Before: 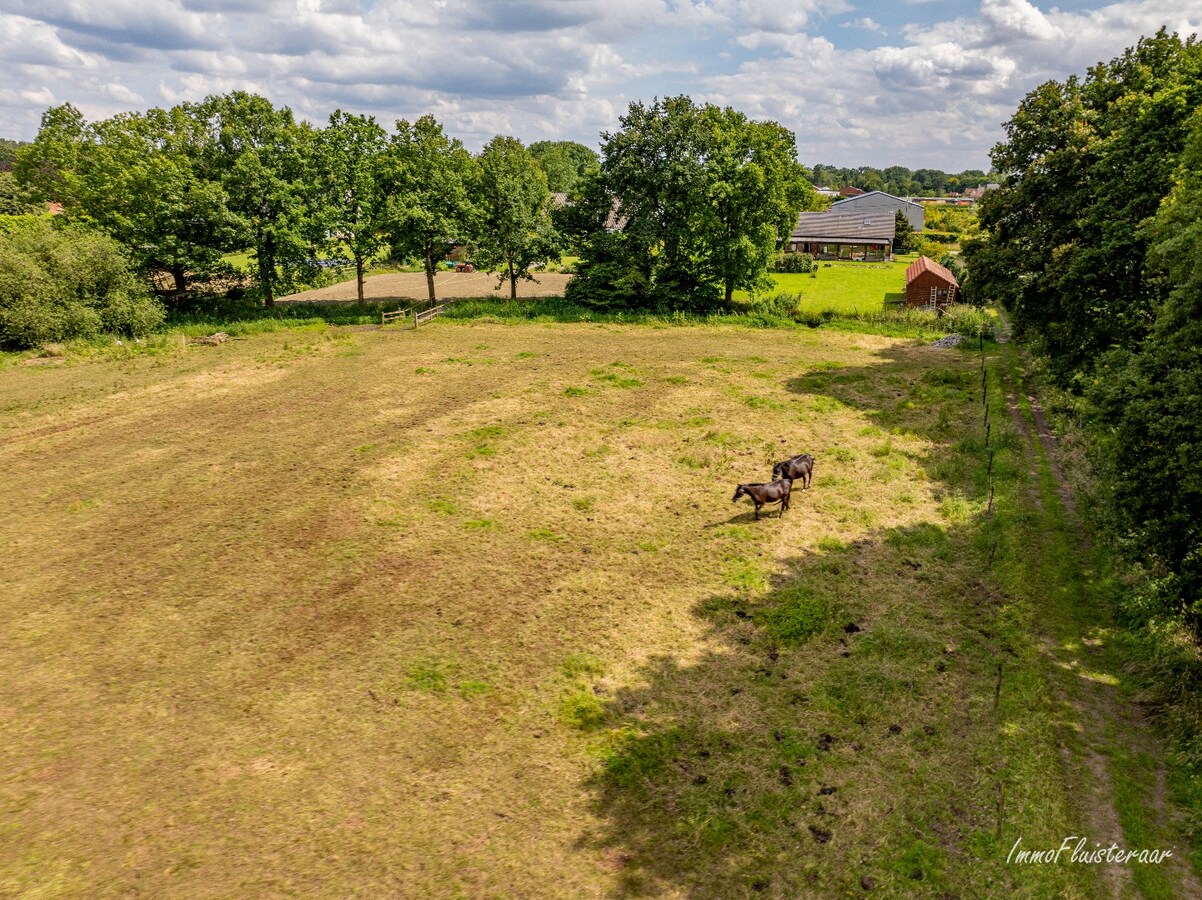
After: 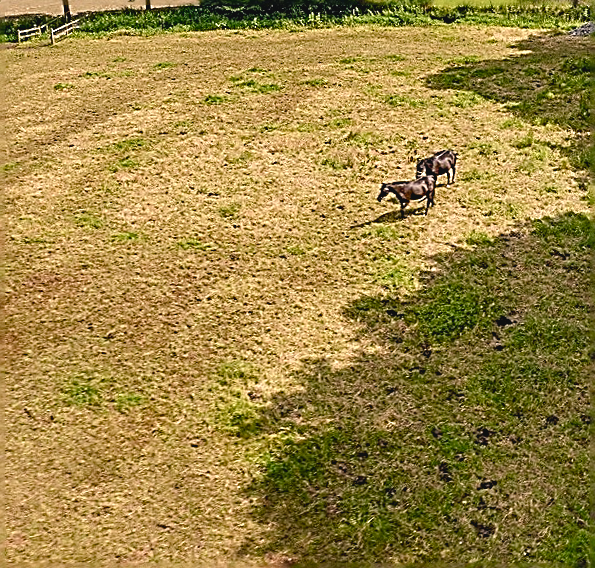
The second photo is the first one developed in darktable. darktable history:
rotate and perspective: rotation -3°, crop left 0.031, crop right 0.968, crop top 0.07, crop bottom 0.93
color balance rgb: shadows lift › chroma 2%, shadows lift › hue 250°, power › hue 326.4°, highlights gain › chroma 2%, highlights gain › hue 64.8°, global offset › luminance 0.5%, global offset › hue 58.8°, perceptual saturation grading › highlights -25%, perceptual saturation grading › shadows 30%, global vibrance 15%
crop and rotate: left 29.237%, top 31.152%, right 19.807%
sharpen: amount 2
